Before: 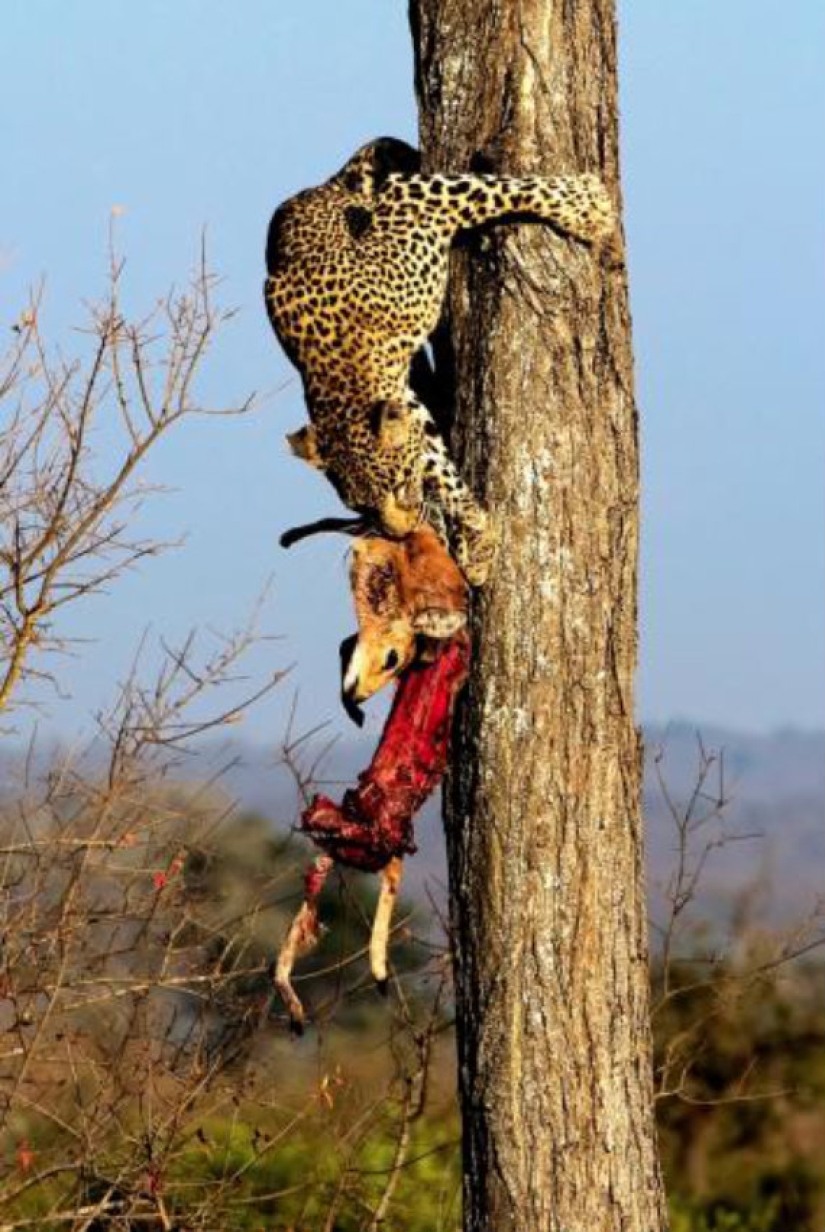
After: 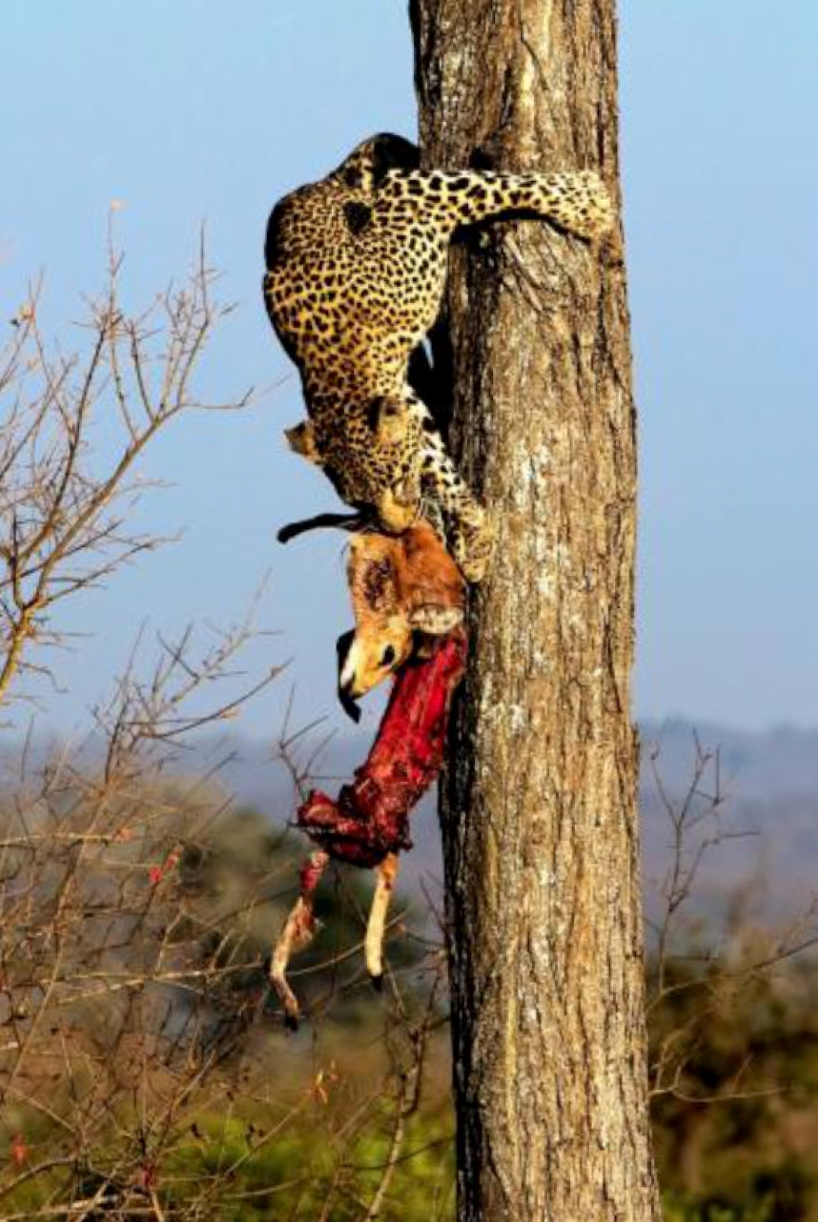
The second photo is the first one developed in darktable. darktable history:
exposure: black level correction 0.001, exposure 0.015 EV, compensate exposure bias true, compensate highlight preservation false
crop and rotate: angle -0.305°
